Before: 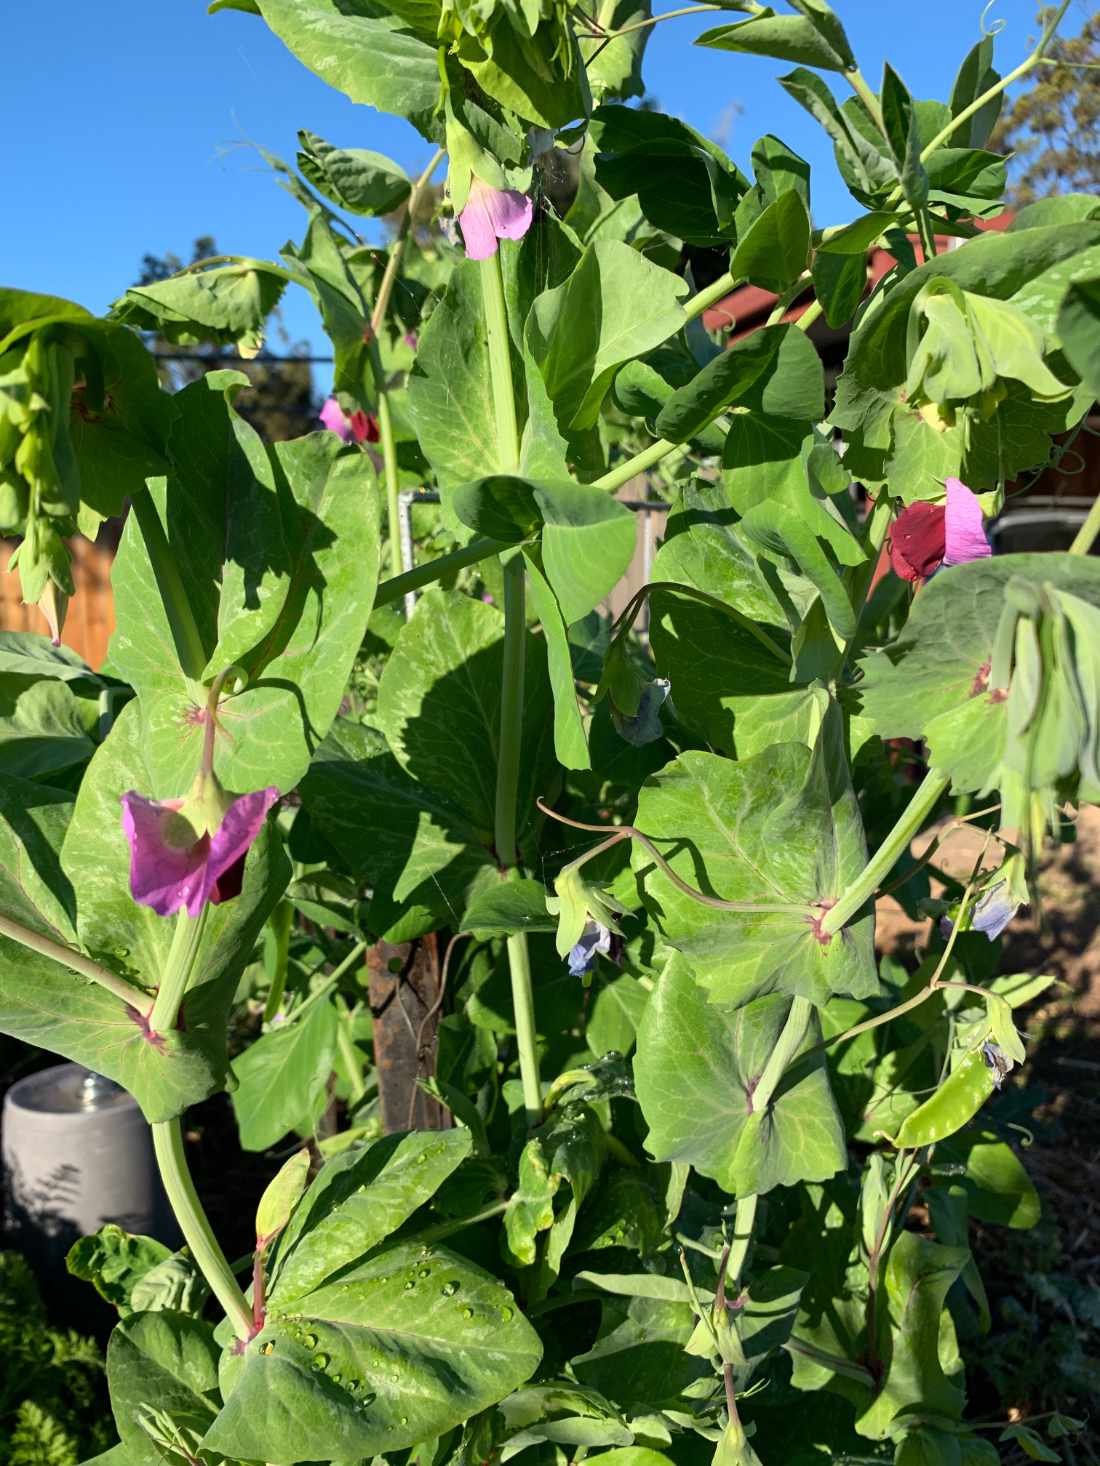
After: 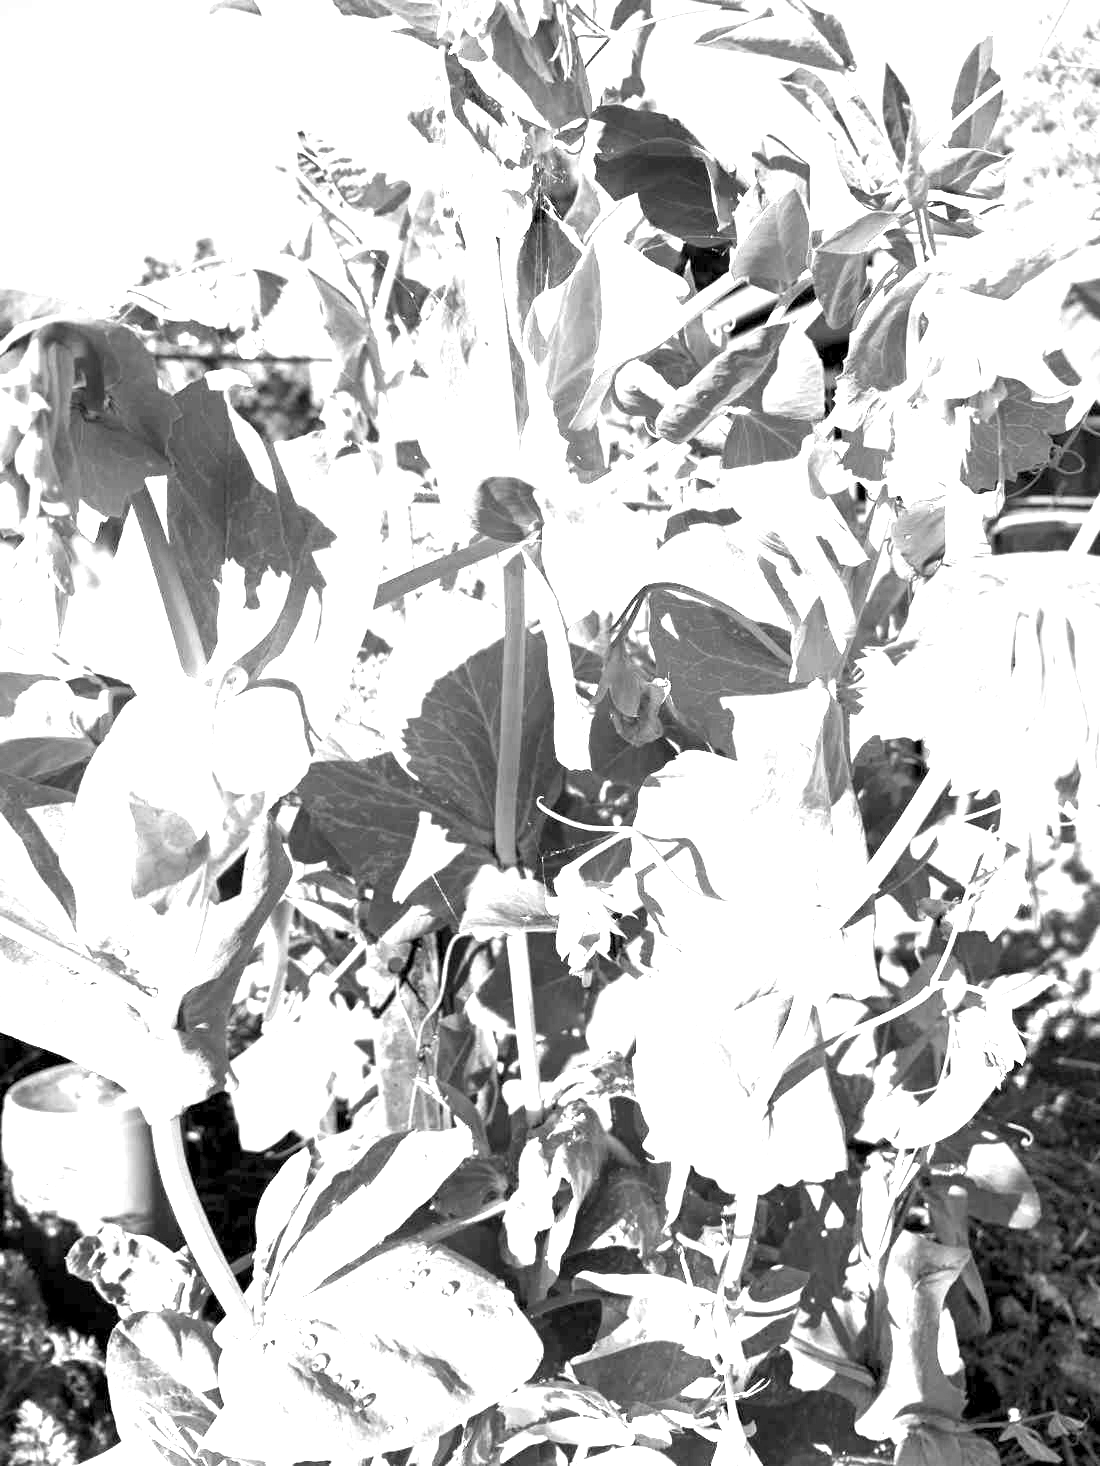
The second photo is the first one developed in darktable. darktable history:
monochrome: a -6.99, b 35.61, size 1.4
exposure: black level correction 0.001, exposure 2.607 EV, compensate exposure bias true, compensate highlight preservation false
